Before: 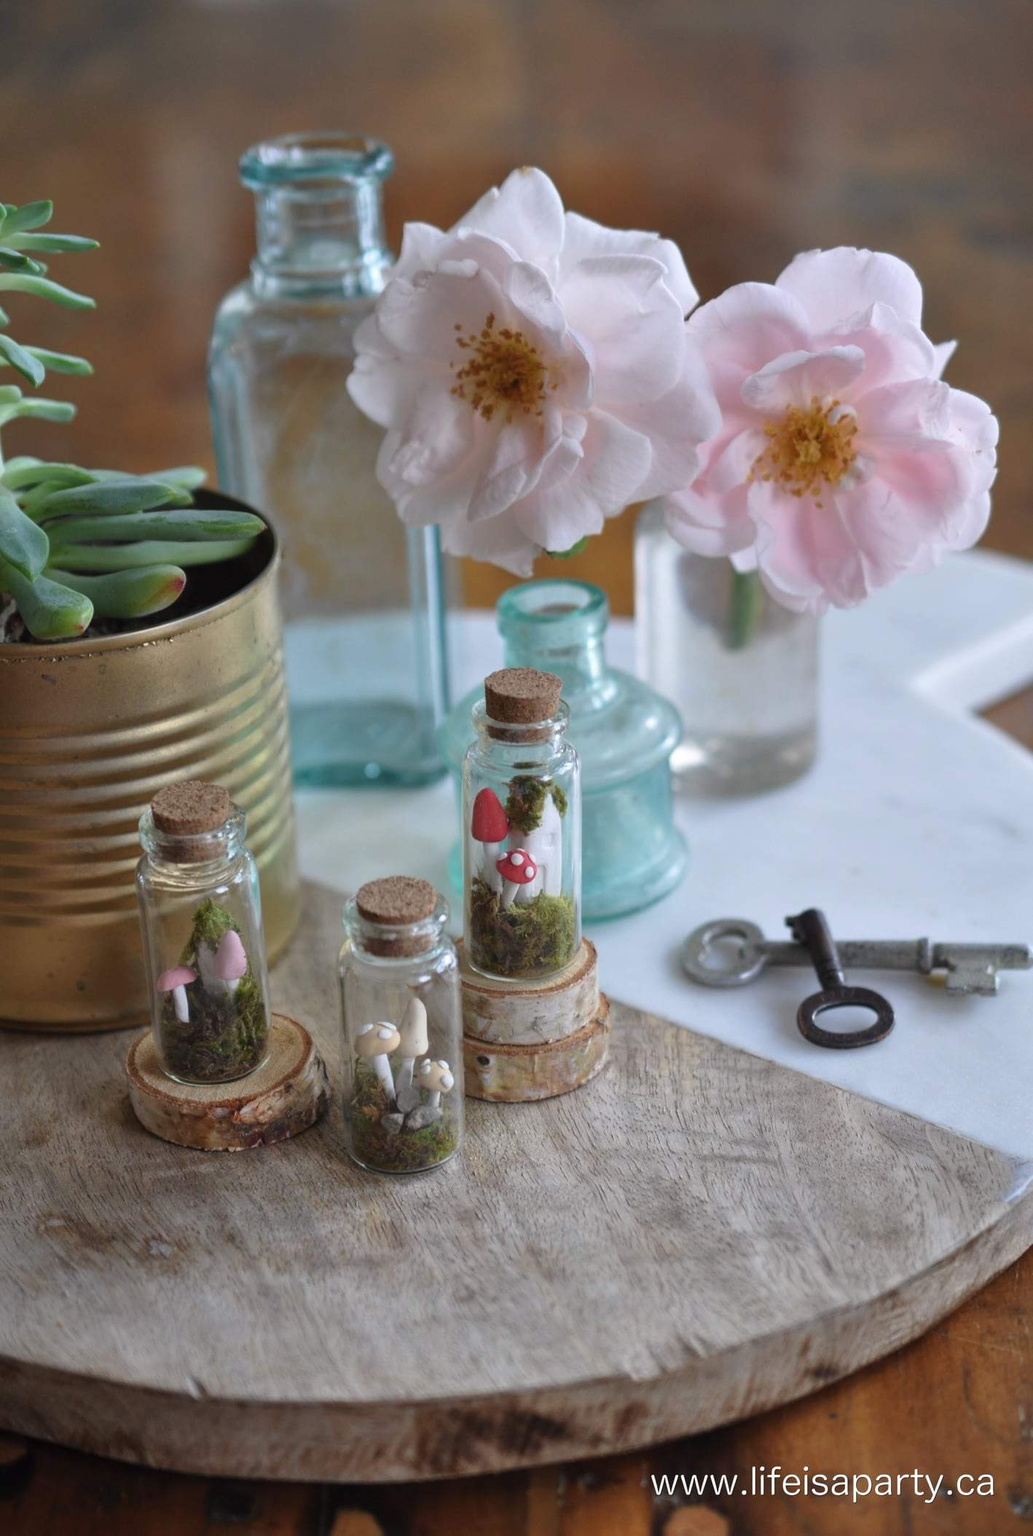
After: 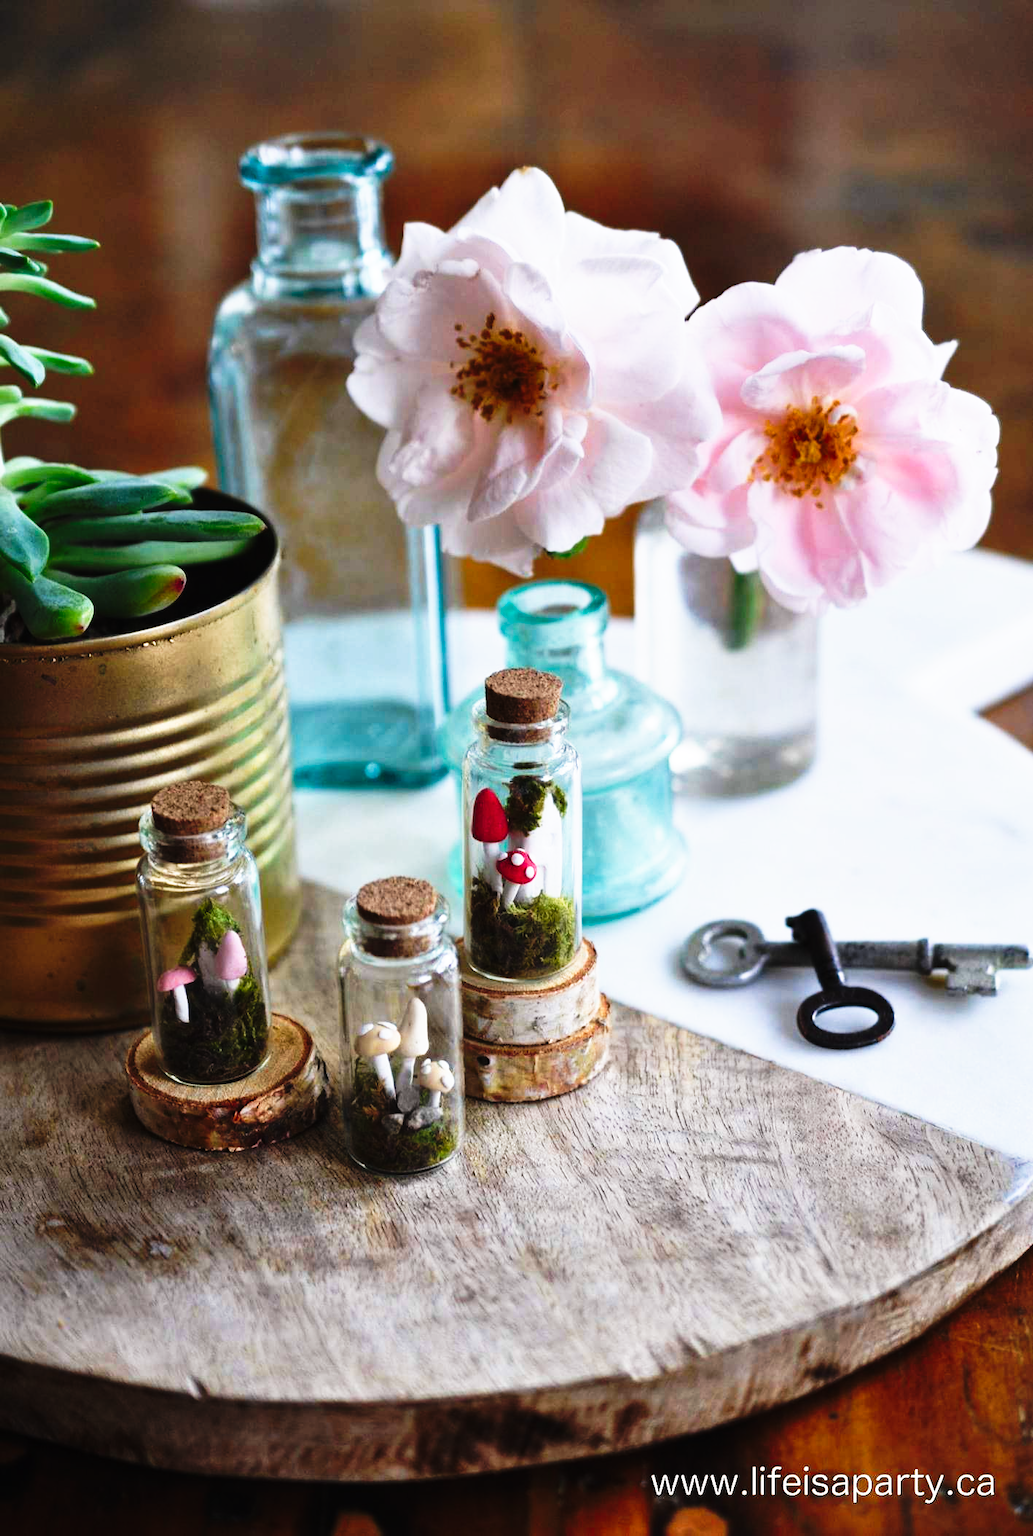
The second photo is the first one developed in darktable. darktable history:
tone curve: curves: ch0 [(0, 0) (0.003, 0.005) (0.011, 0.008) (0.025, 0.013) (0.044, 0.017) (0.069, 0.022) (0.1, 0.029) (0.136, 0.038) (0.177, 0.053) (0.224, 0.081) (0.277, 0.128) (0.335, 0.214) (0.399, 0.343) (0.468, 0.478) (0.543, 0.641) (0.623, 0.798) (0.709, 0.911) (0.801, 0.971) (0.898, 0.99) (1, 1)], preserve colors none
